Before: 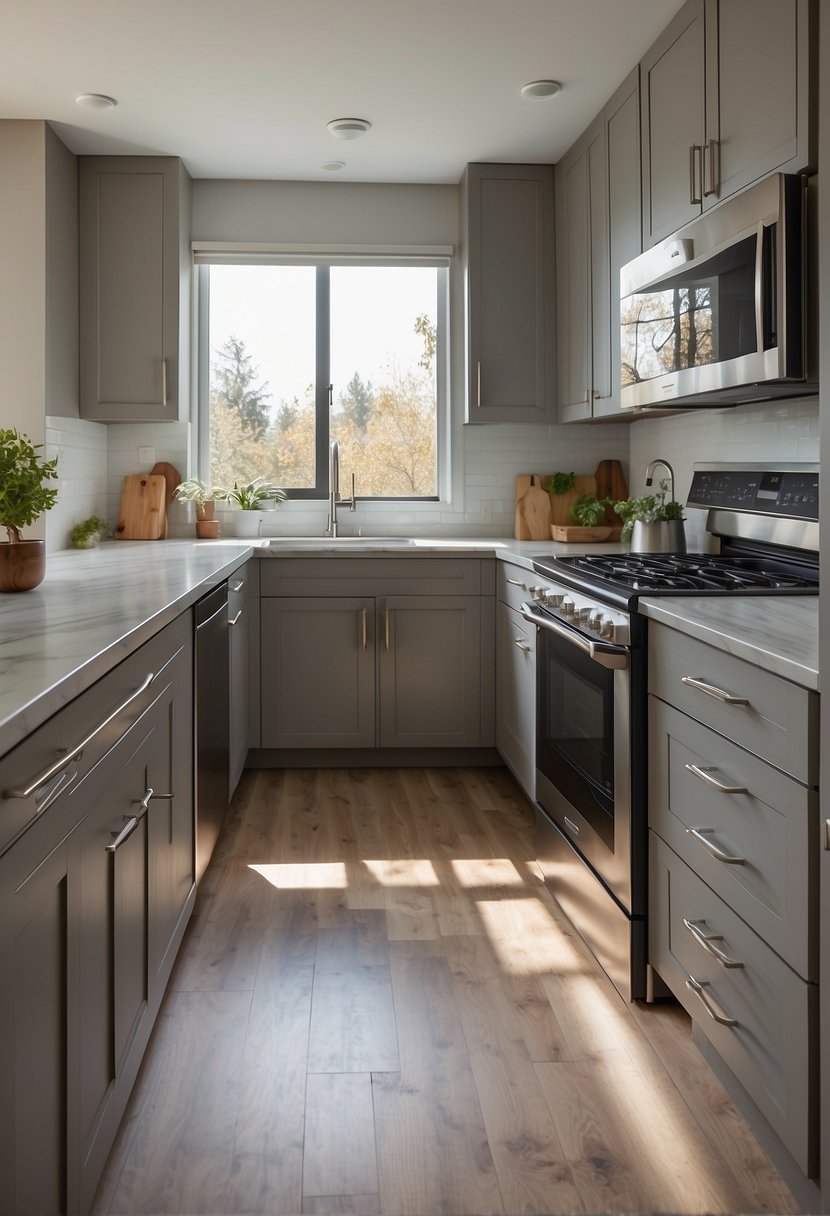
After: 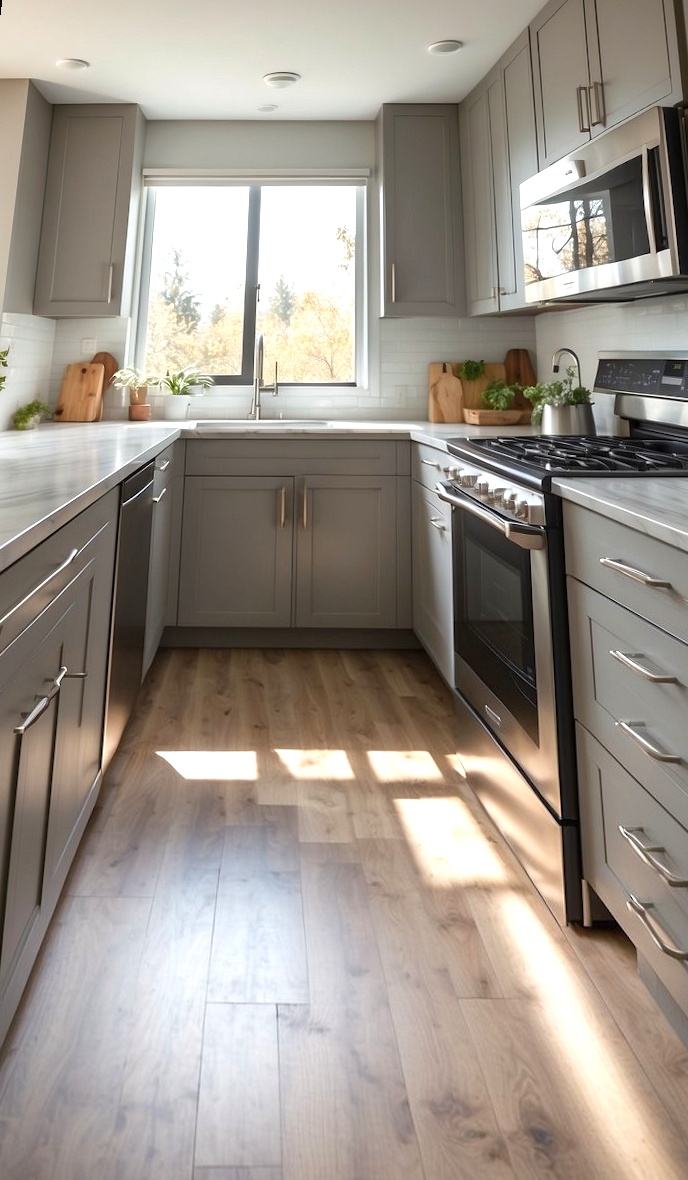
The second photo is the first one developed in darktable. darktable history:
exposure: exposure 0.669 EV, compensate highlight preservation false
color zones: curves: ch0 [(0, 0.5) (0.143, 0.5) (0.286, 0.5) (0.429, 0.5) (0.62, 0.489) (0.714, 0.445) (0.844, 0.496) (1, 0.5)]; ch1 [(0, 0.5) (0.143, 0.5) (0.286, 0.5) (0.429, 0.5) (0.571, 0.5) (0.714, 0.523) (0.857, 0.5) (1, 0.5)]
rotate and perspective: rotation 0.72°, lens shift (vertical) -0.352, lens shift (horizontal) -0.051, crop left 0.152, crop right 0.859, crop top 0.019, crop bottom 0.964
